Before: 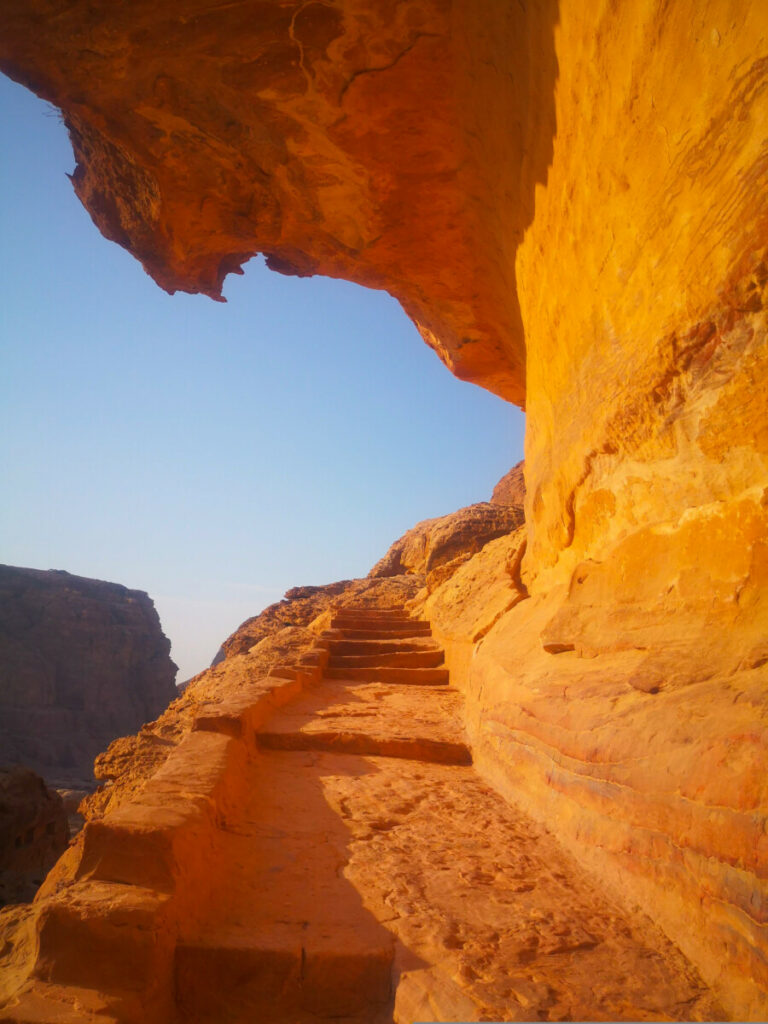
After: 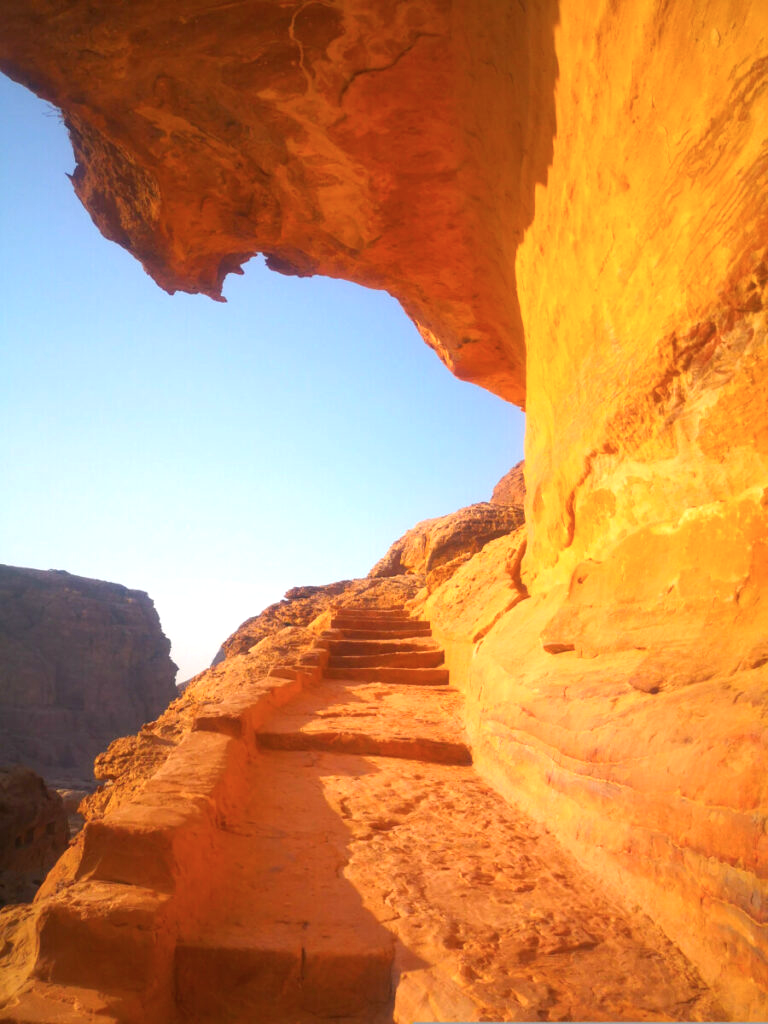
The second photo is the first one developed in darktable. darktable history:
color balance rgb: linear chroma grading › shadows -3%, linear chroma grading › highlights -4%
exposure: black level correction 0, exposure 0.7 EV, compensate exposure bias true, compensate highlight preservation false
